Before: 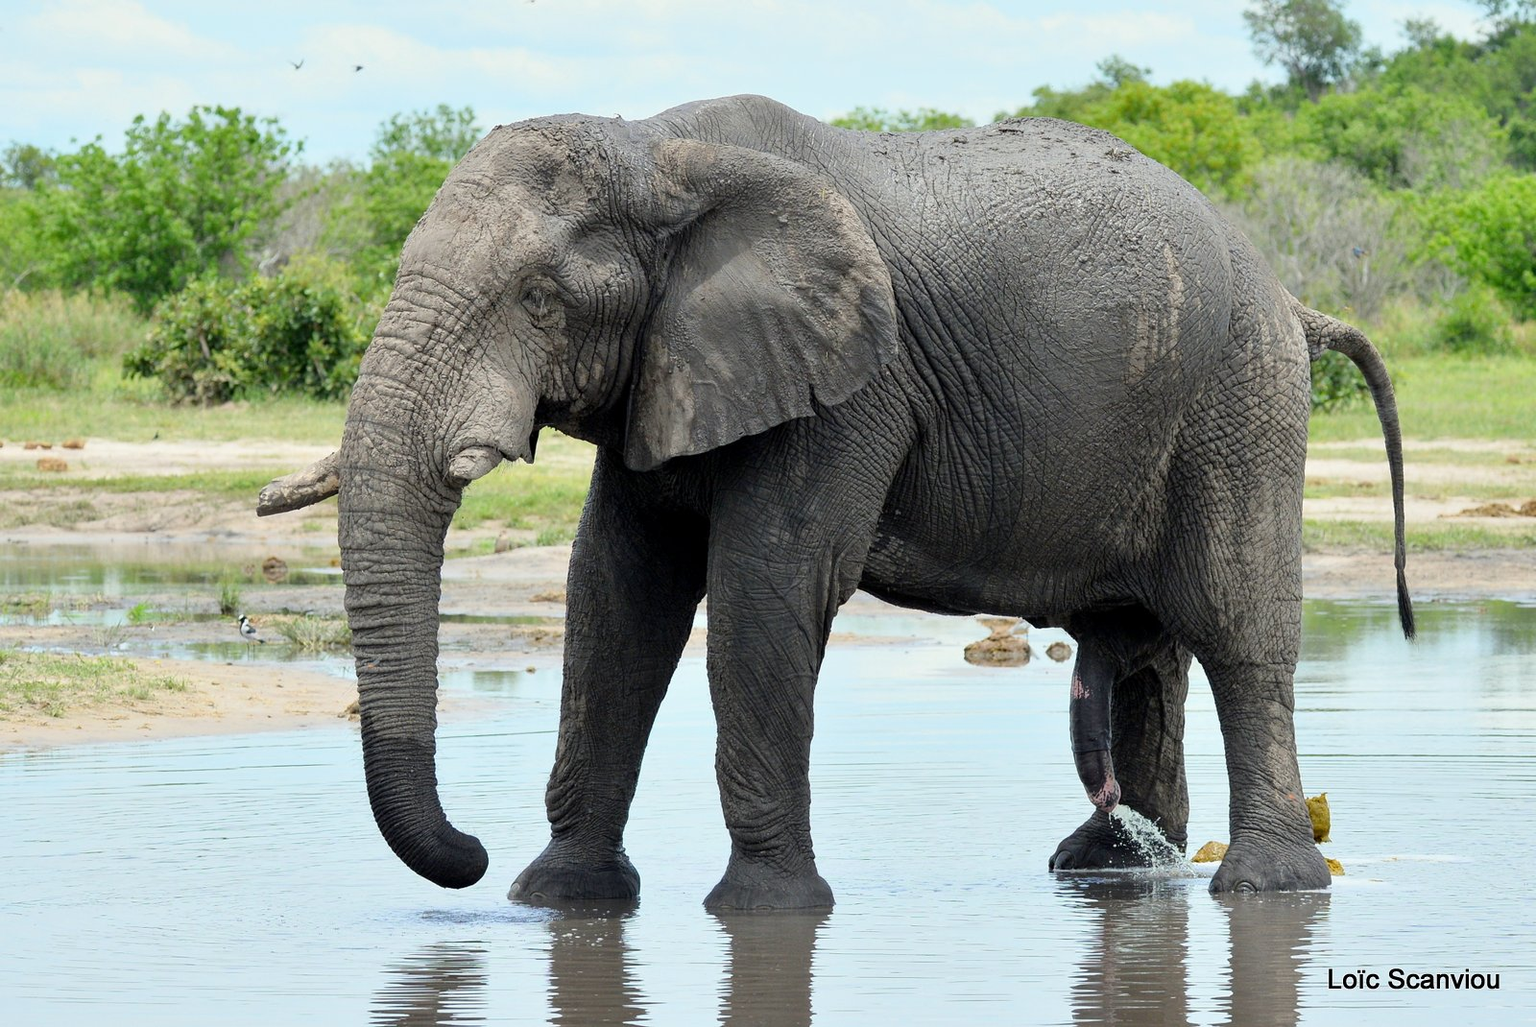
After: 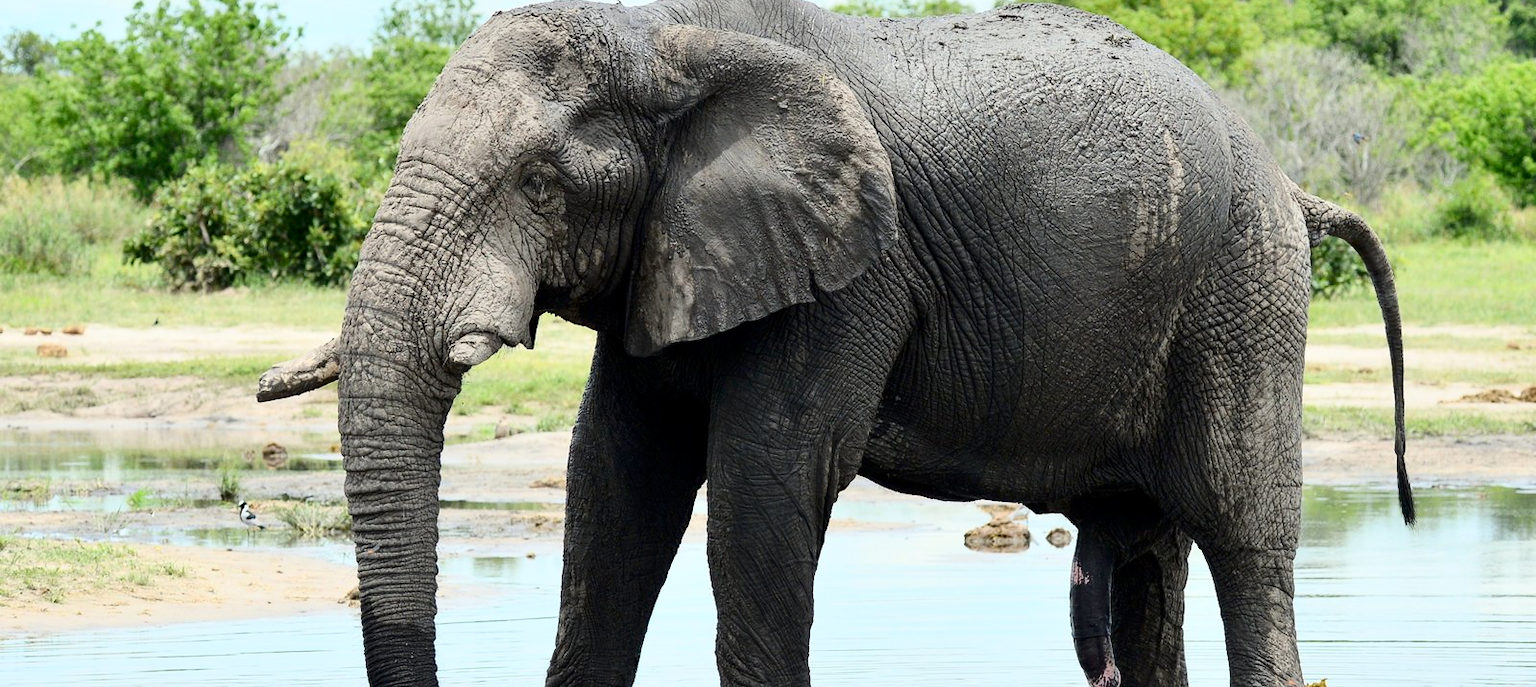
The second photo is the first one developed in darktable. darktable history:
crop: top 11.166%, bottom 21.869%
contrast brightness saturation: contrast 0.283
